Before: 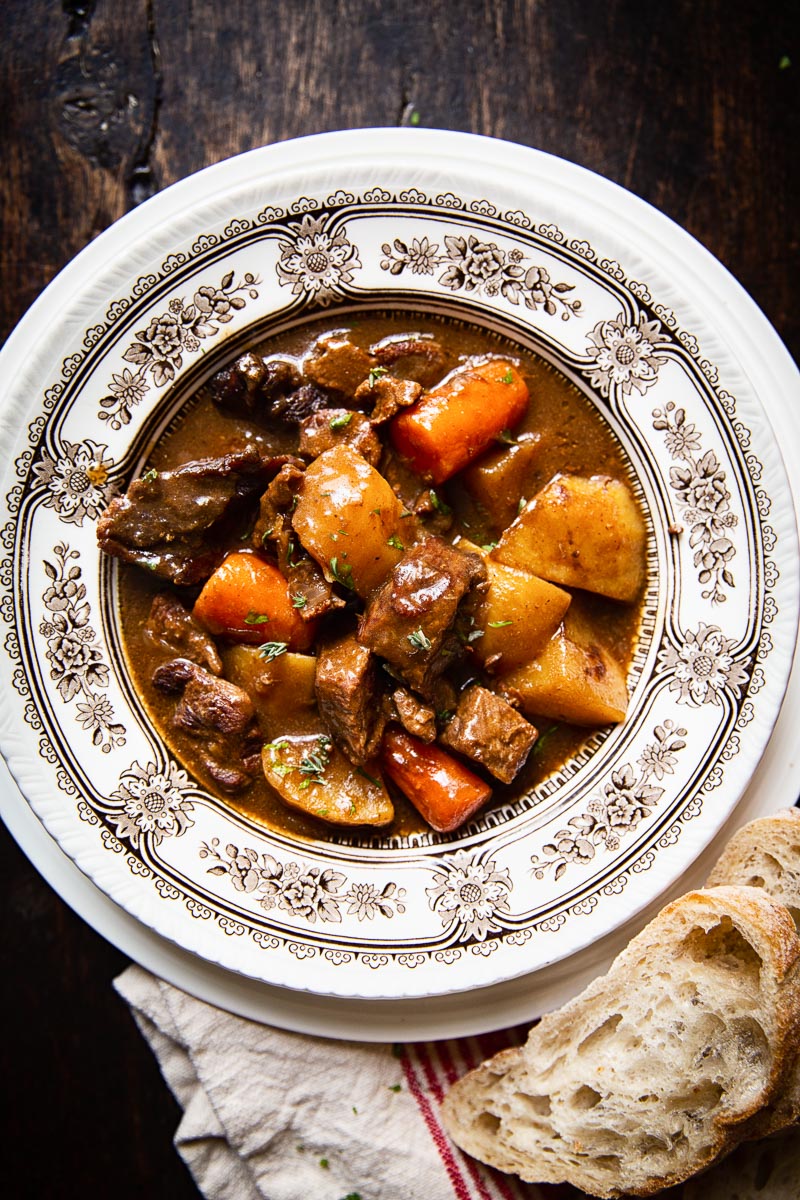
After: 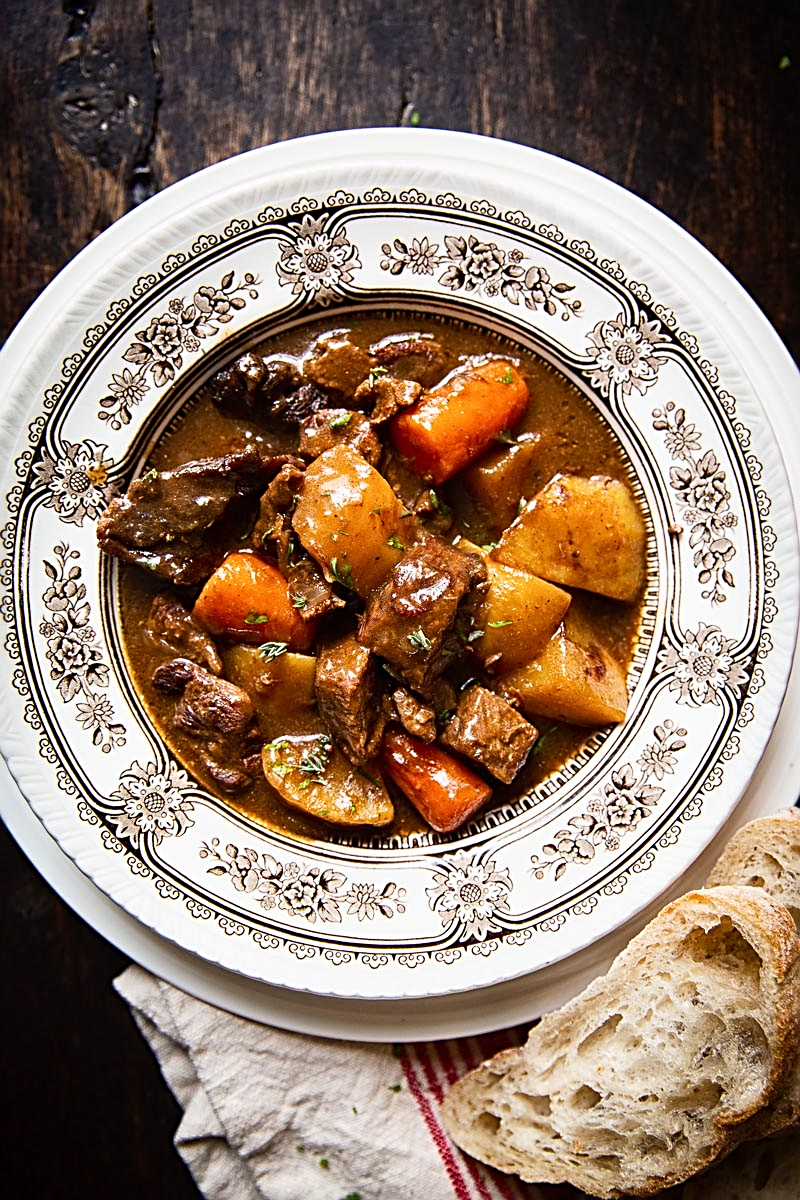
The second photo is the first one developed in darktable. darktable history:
sharpen: radius 2.787
